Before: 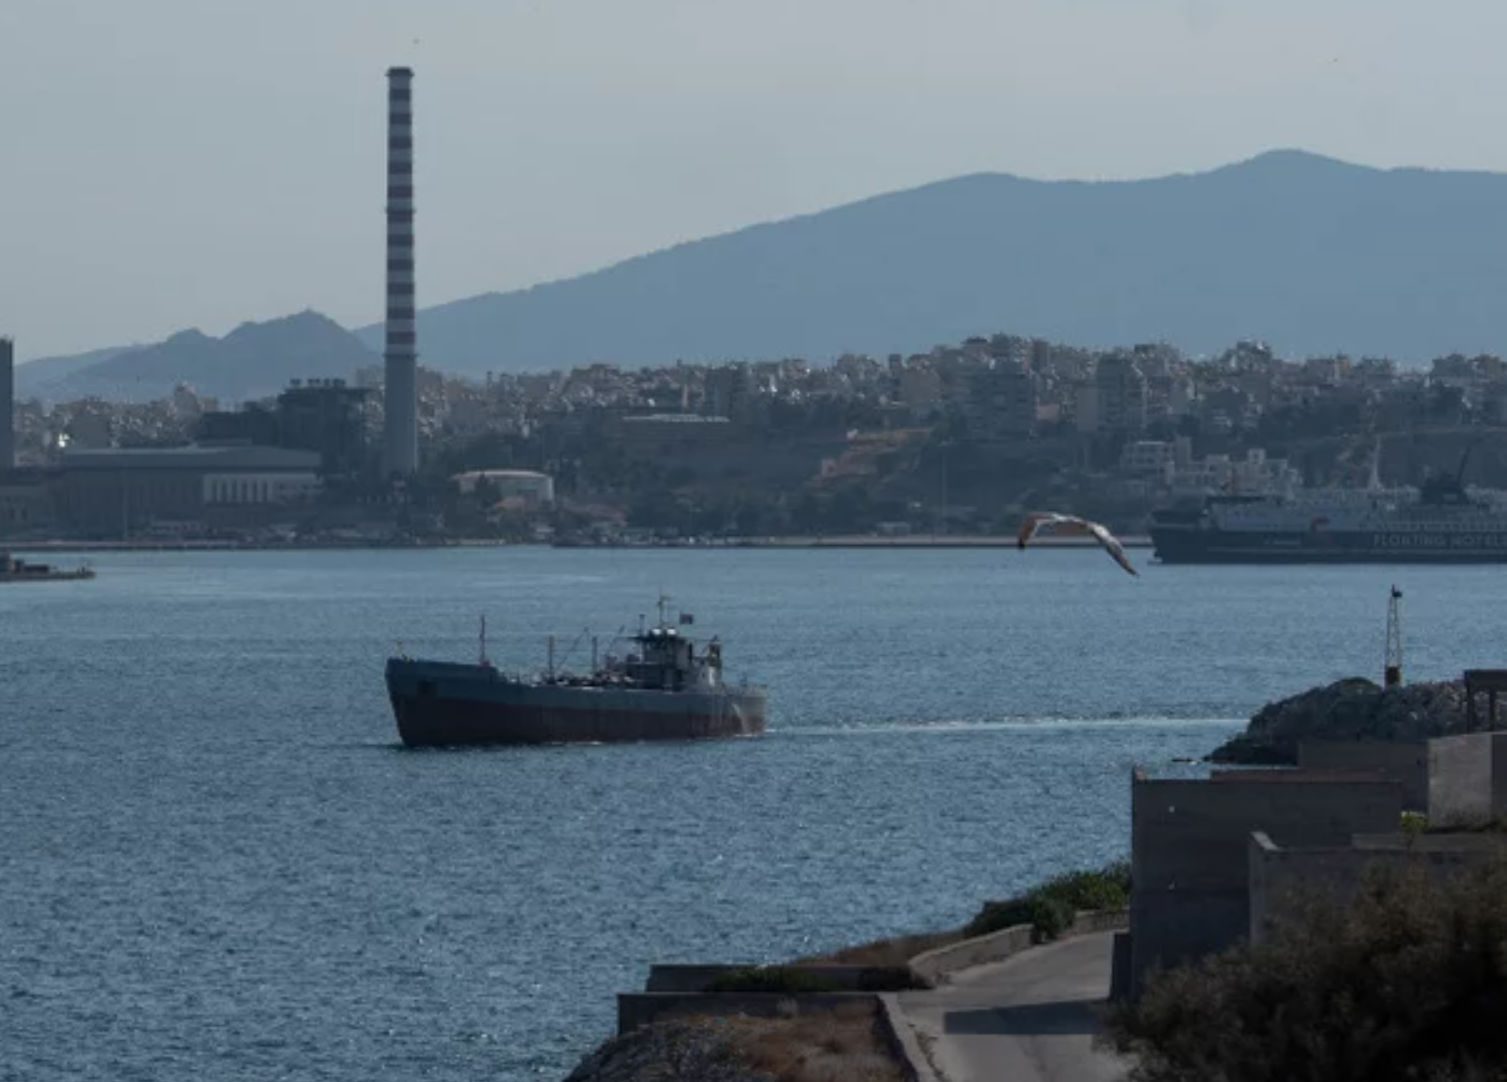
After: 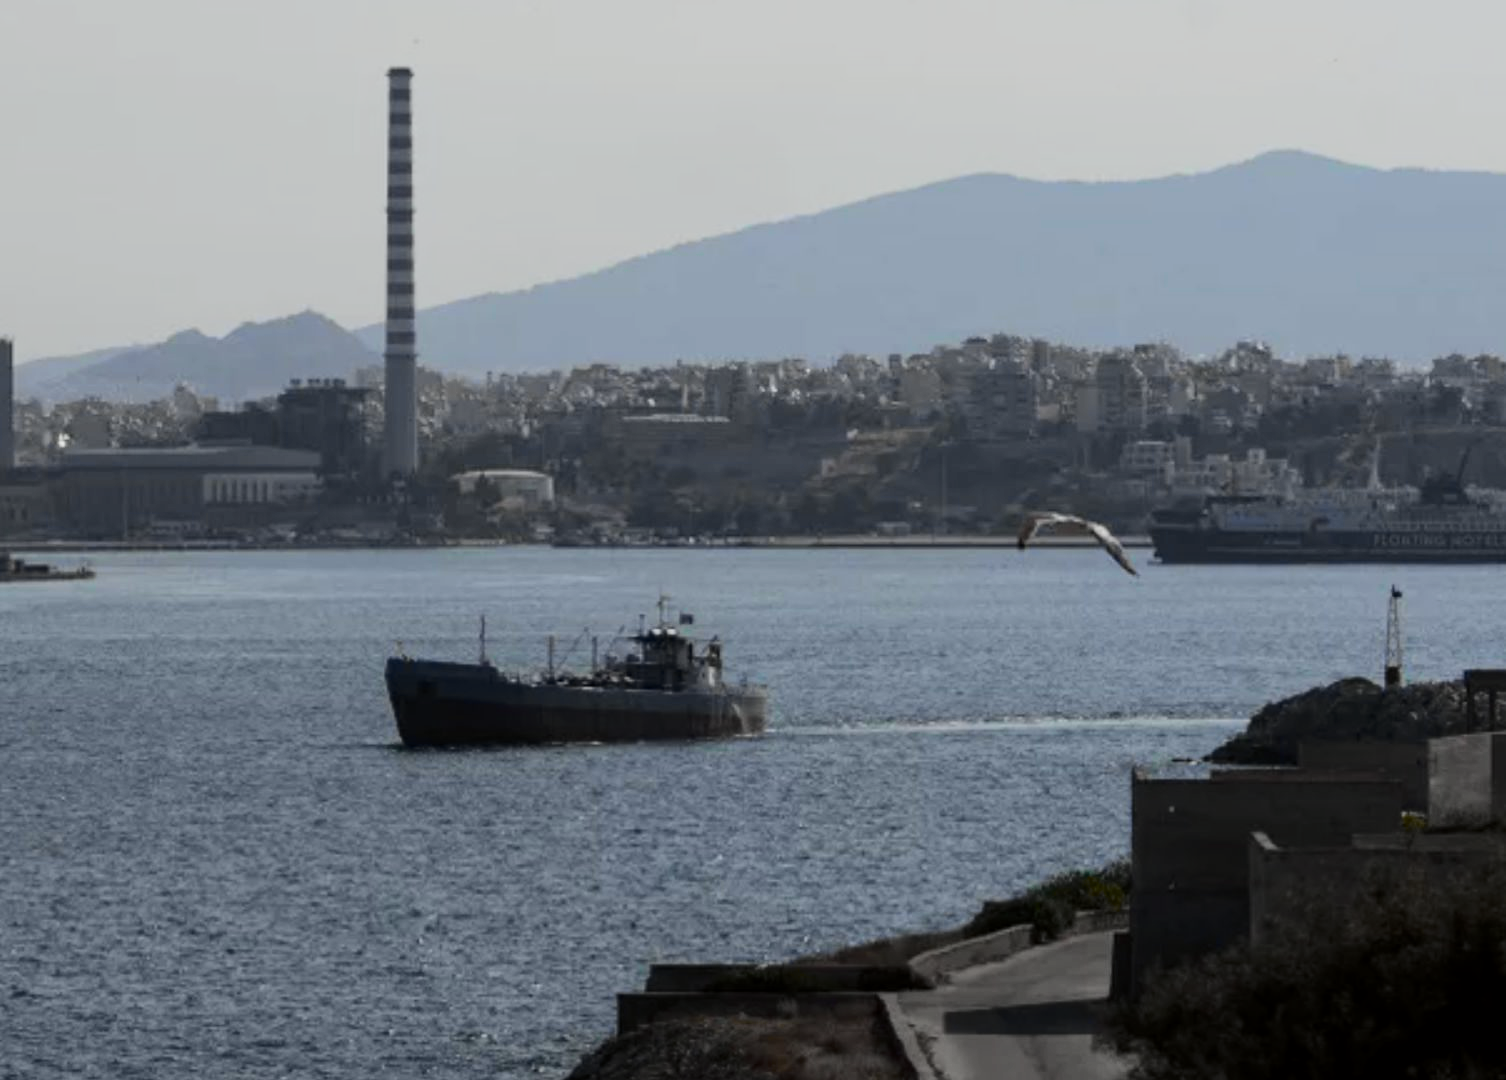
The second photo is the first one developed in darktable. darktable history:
tone curve: curves: ch0 [(0.014, 0) (0.13, 0.09) (0.227, 0.211) (0.346, 0.388) (0.499, 0.598) (0.662, 0.76) (0.795, 0.846) (1, 0.969)]; ch1 [(0, 0) (0.366, 0.367) (0.447, 0.417) (0.473, 0.484) (0.504, 0.502) (0.525, 0.518) (0.564, 0.548) (0.639, 0.643) (1, 1)]; ch2 [(0, 0) (0.333, 0.346) (0.375, 0.375) (0.424, 0.43) (0.476, 0.498) (0.496, 0.505) (0.517, 0.515) (0.542, 0.564) (0.583, 0.6) (0.64, 0.622) (0.723, 0.676) (1, 1)], color space Lab, independent channels, preserve colors none
graduated density: rotation -180°, offset 24.95
crop: top 0.05%, bottom 0.098%
